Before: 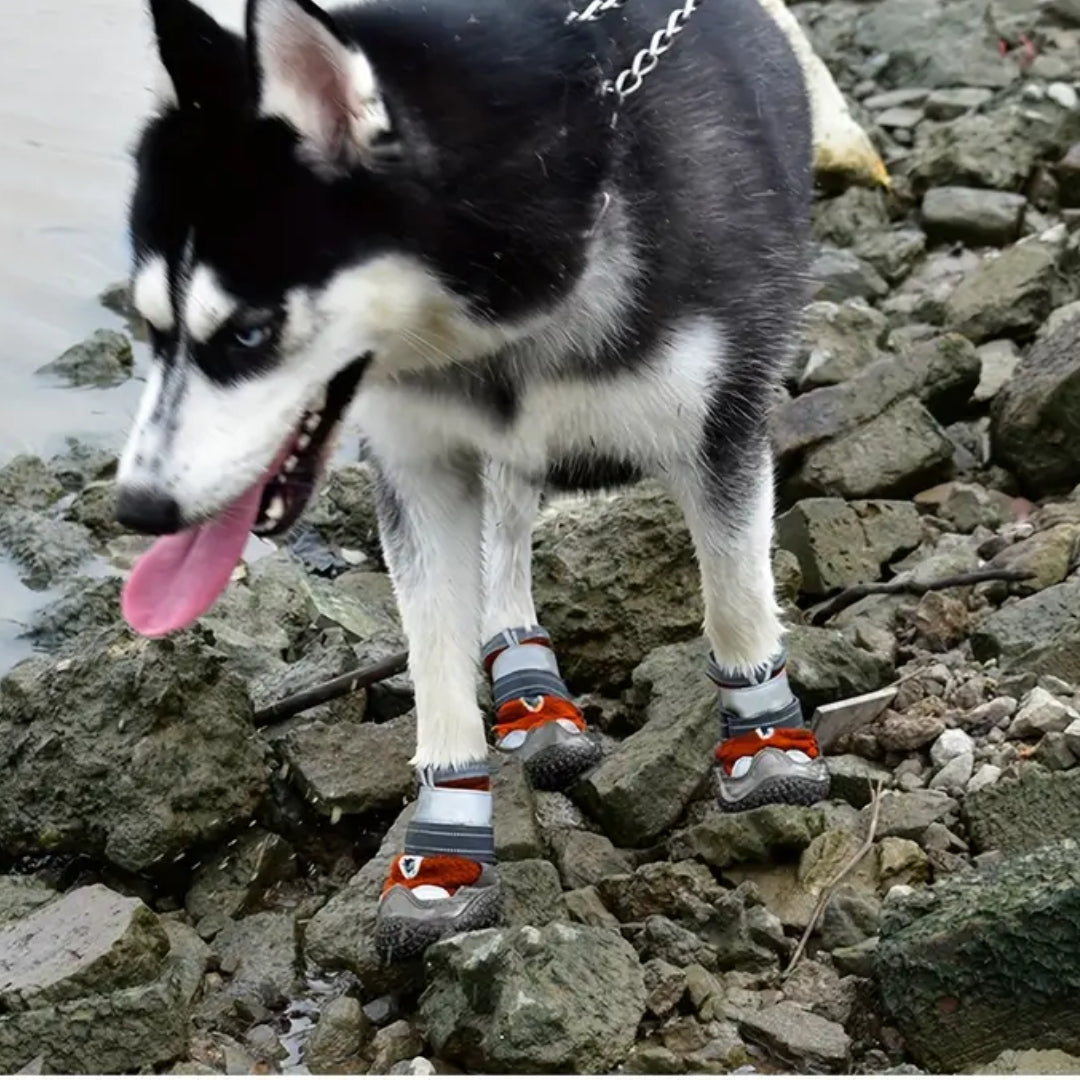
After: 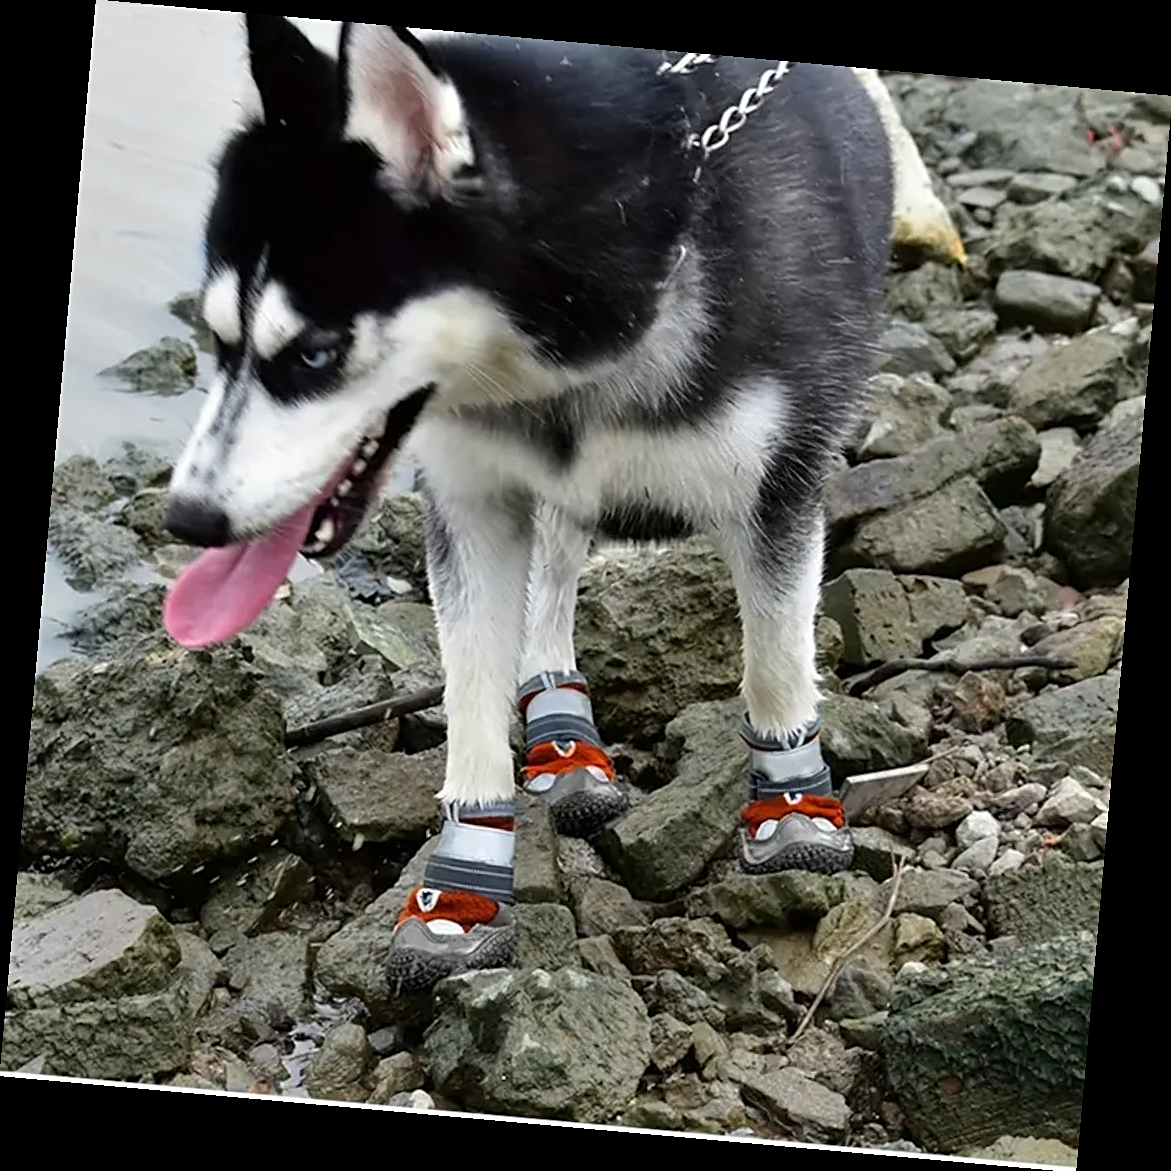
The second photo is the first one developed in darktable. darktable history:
rotate and perspective: rotation 5.12°, automatic cropping off
shadows and highlights: shadows 30.63, highlights -63.22, shadows color adjustment 98%, highlights color adjustment 58.61%, soften with gaussian
sharpen: on, module defaults
